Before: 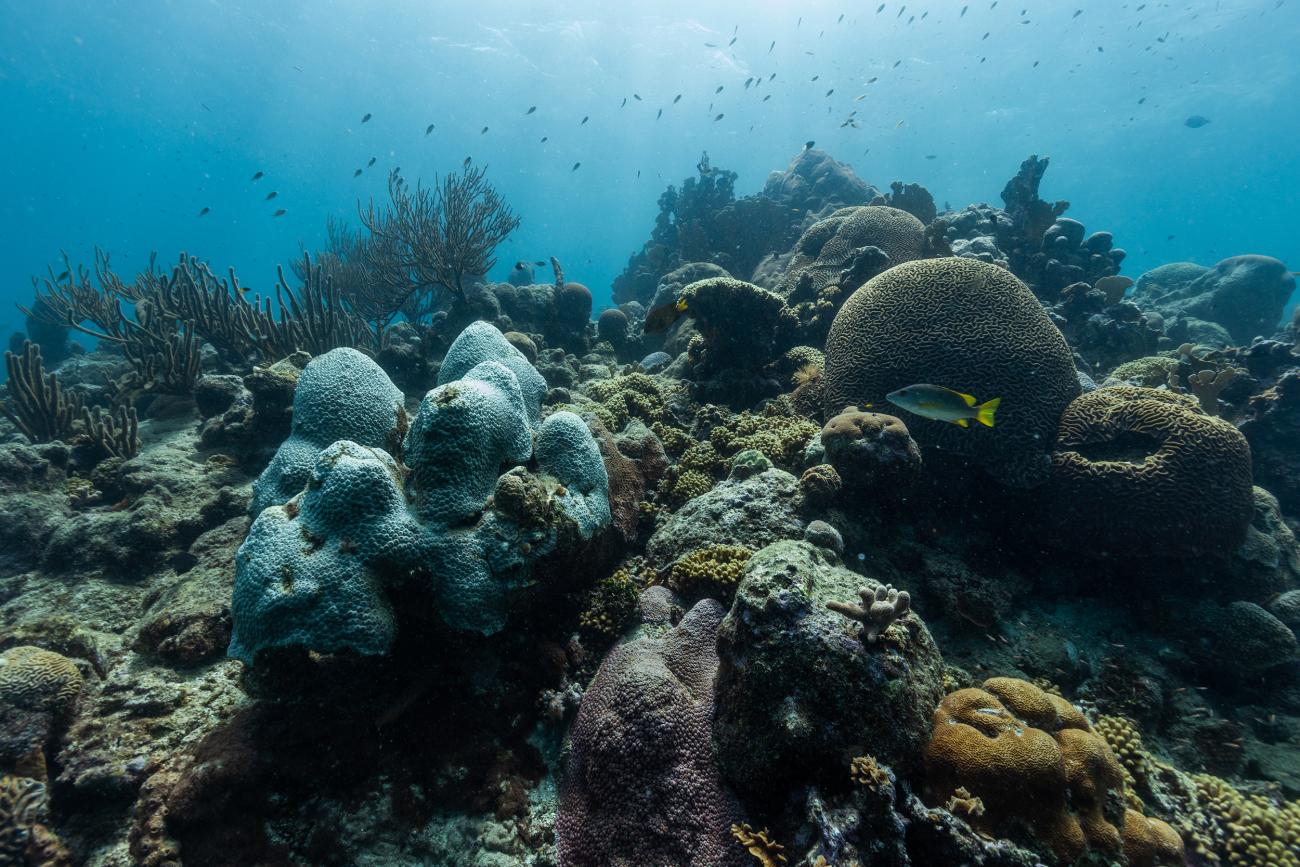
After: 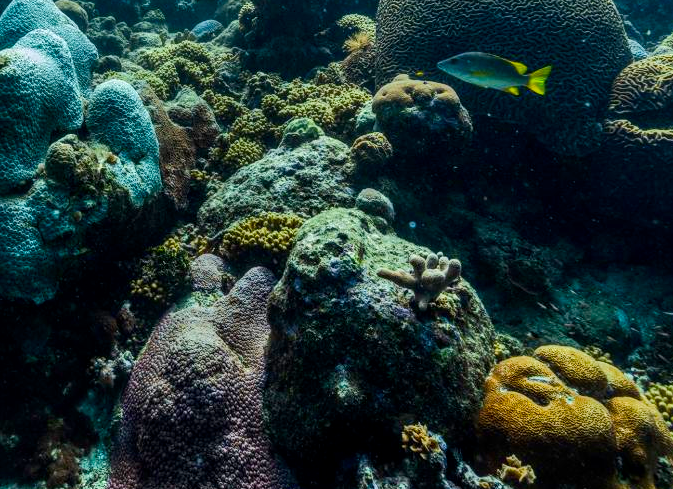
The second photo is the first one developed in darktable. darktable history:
local contrast: on, module defaults
crop: left 34.584%, top 38.343%, right 13.601%, bottom 5.222%
contrast brightness saturation: brightness -0.099
velvia: strength 31.78%, mid-tones bias 0.206
shadows and highlights: shadows 43.54, white point adjustment -1.5, soften with gaussian
